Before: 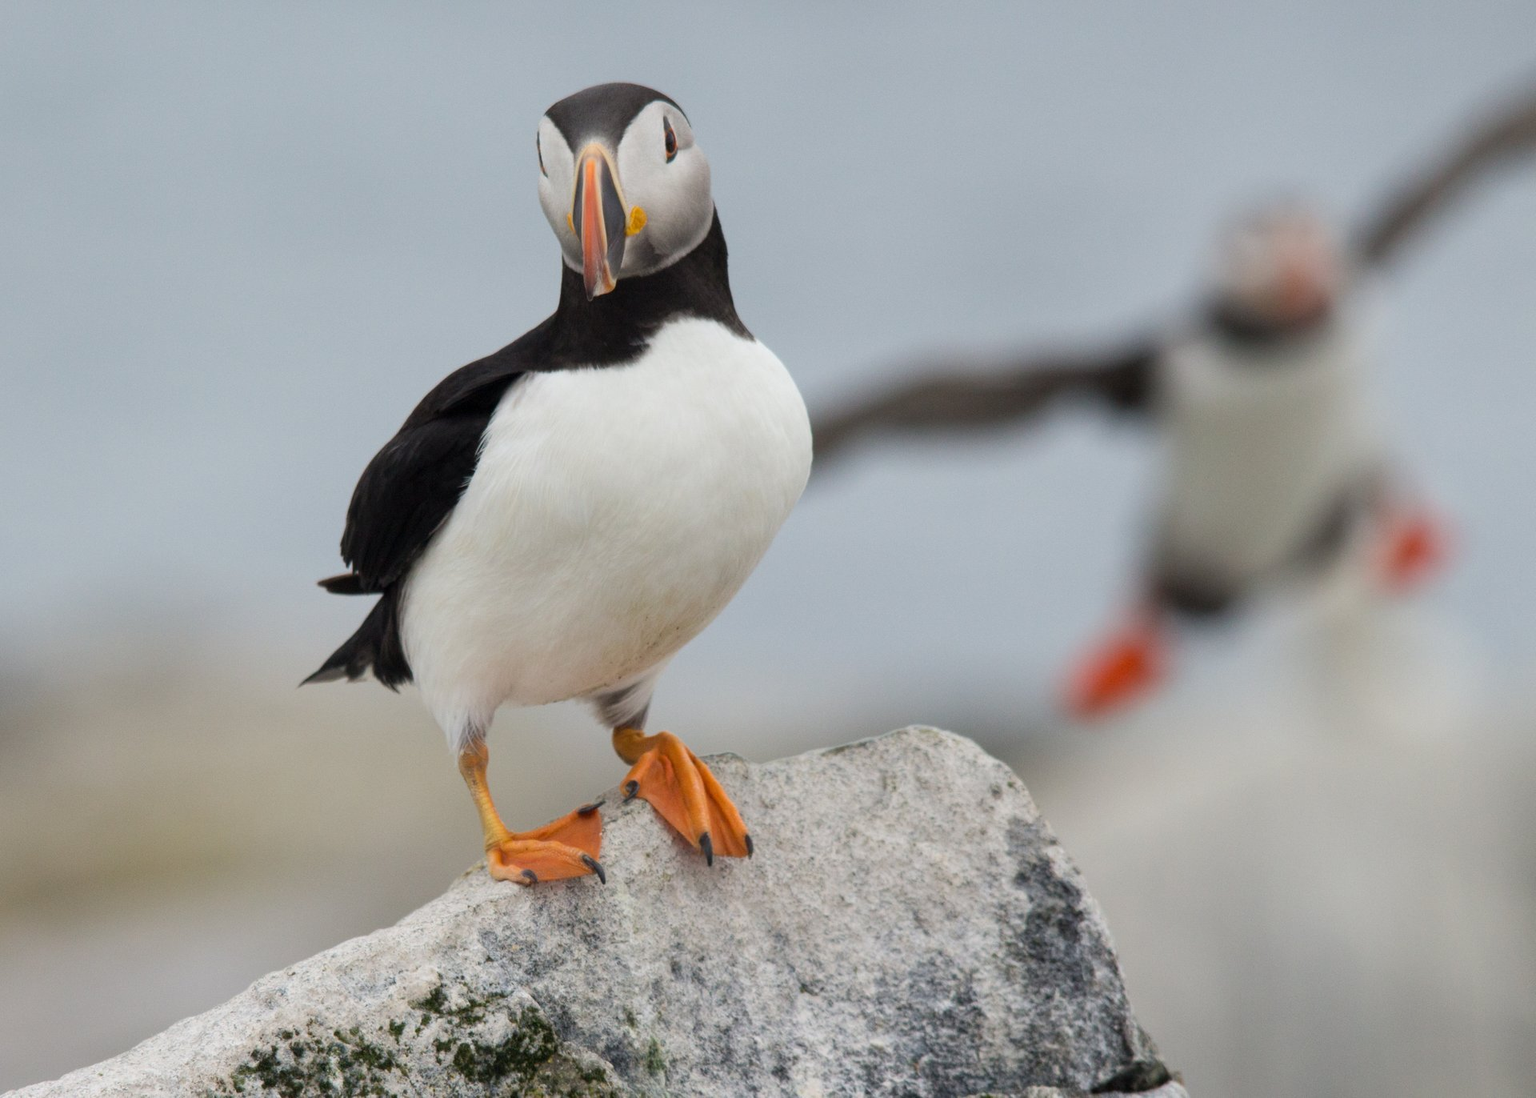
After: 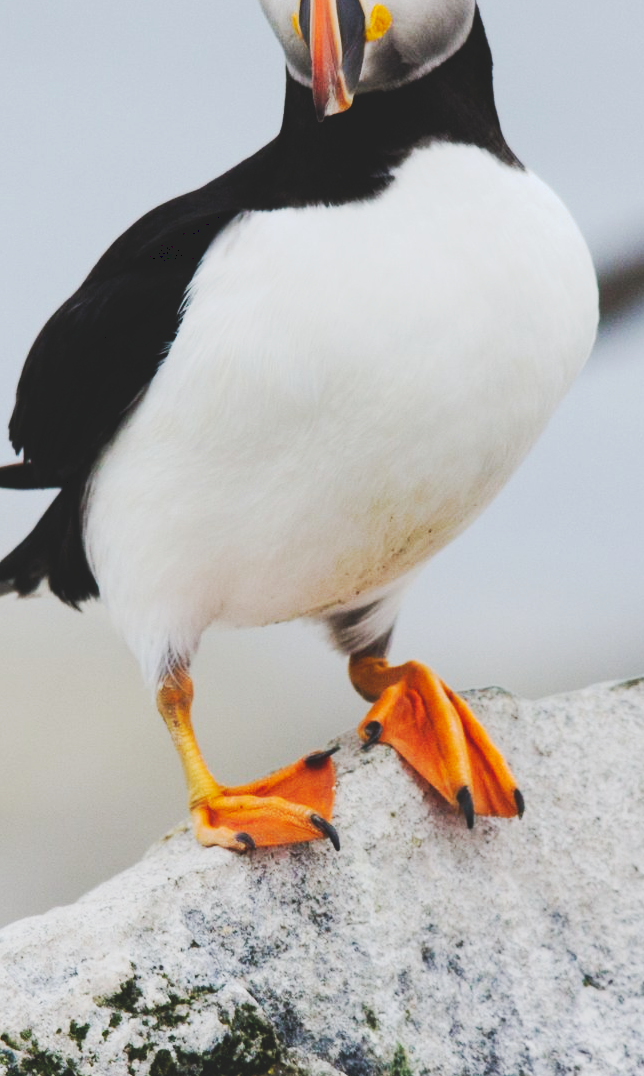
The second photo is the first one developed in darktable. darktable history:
crop and rotate: left 21.77%, top 18.528%, right 44.676%, bottom 2.997%
white balance: red 0.98, blue 1.034
tone curve: curves: ch0 [(0, 0) (0.003, 0.13) (0.011, 0.13) (0.025, 0.134) (0.044, 0.136) (0.069, 0.139) (0.1, 0.144) (0.136, 0.151) (0.177, 0.171) (0.224, 0.2) (0.277, 0.247) (0.335, 0.318) (0.399, 0.412) (0.468, 0.536) (0.543, 0.659) (0.623, 0.746) (0.709, 0.812) (0.801, 0.871) (0.898, 0.915) (1, 1)], preserve colors none
